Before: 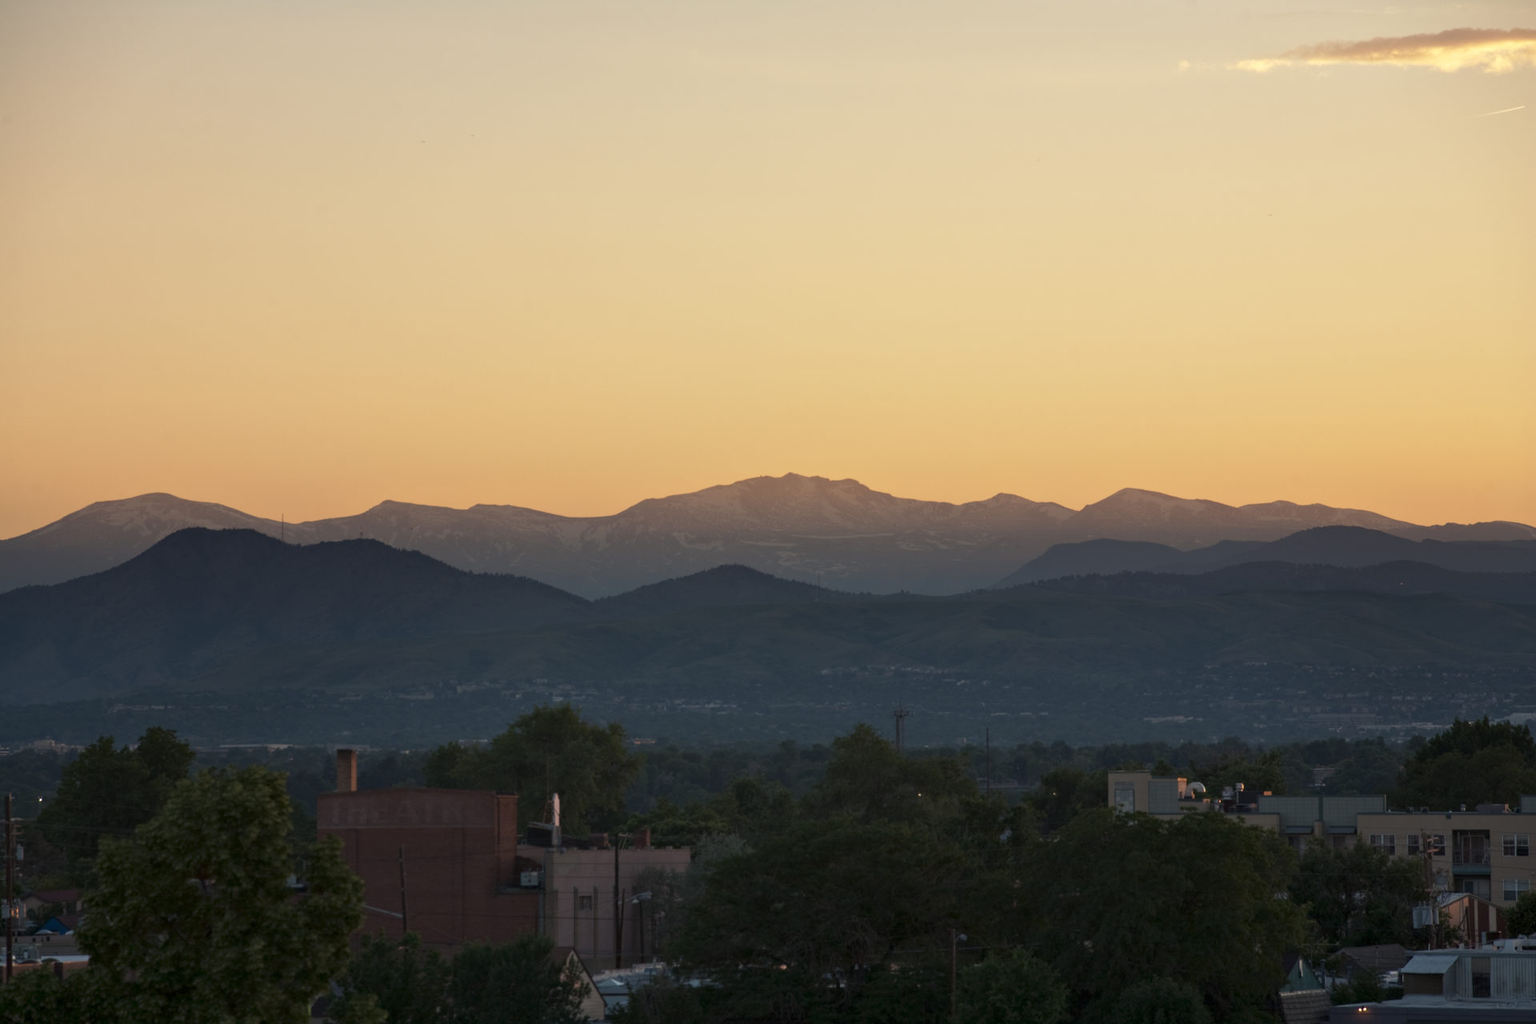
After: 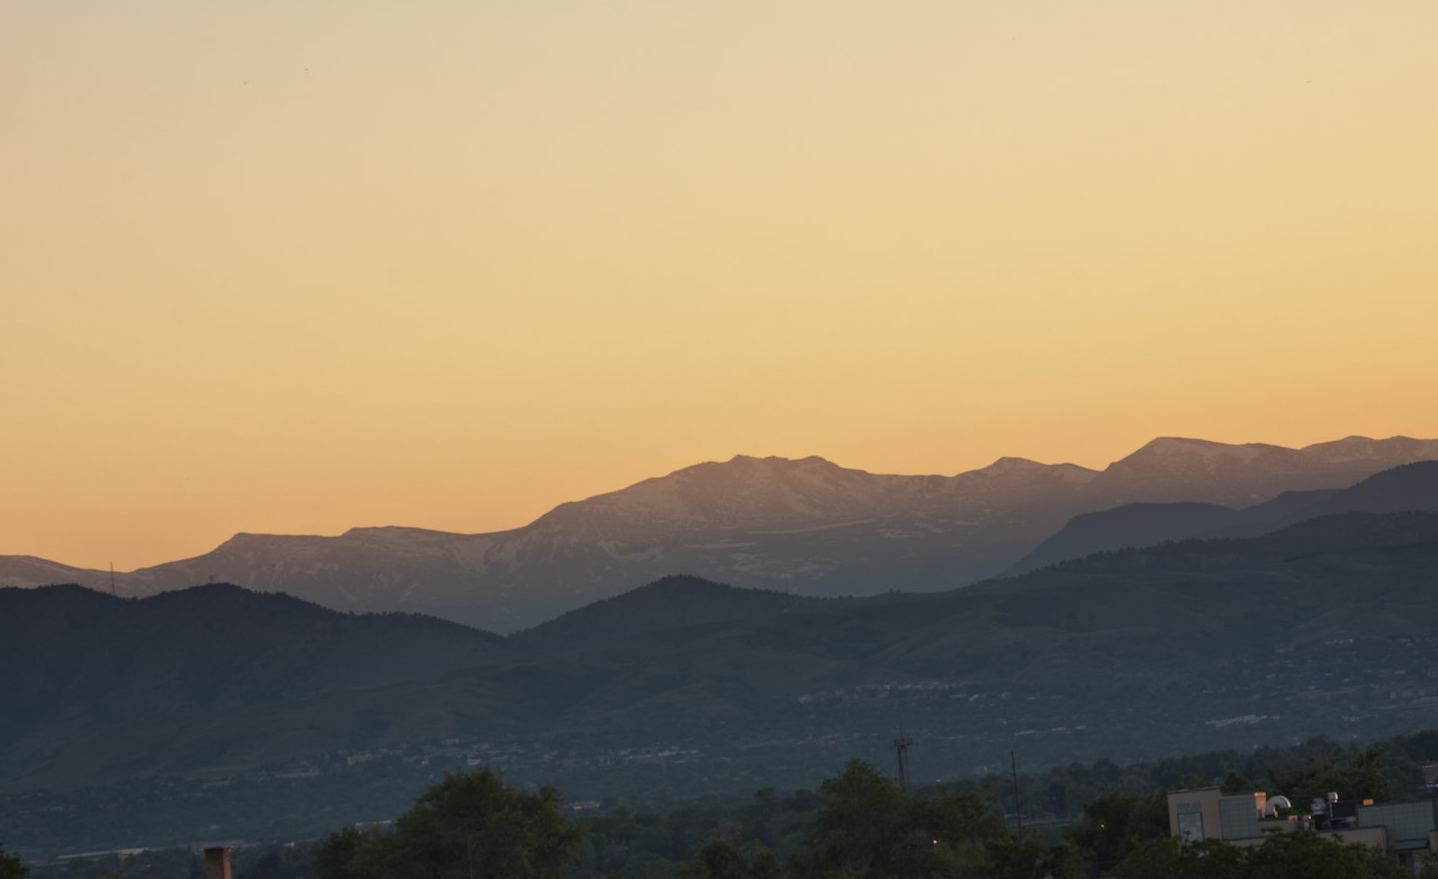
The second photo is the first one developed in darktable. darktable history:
crop and rotate: left 10.77%, top 5.1%, right 10.41%, bottom 16.76%
rotate and perspective: rotation -5°, crop left 0.05, crop right 0.952, crop top 0.11, crop bottom 0.89
